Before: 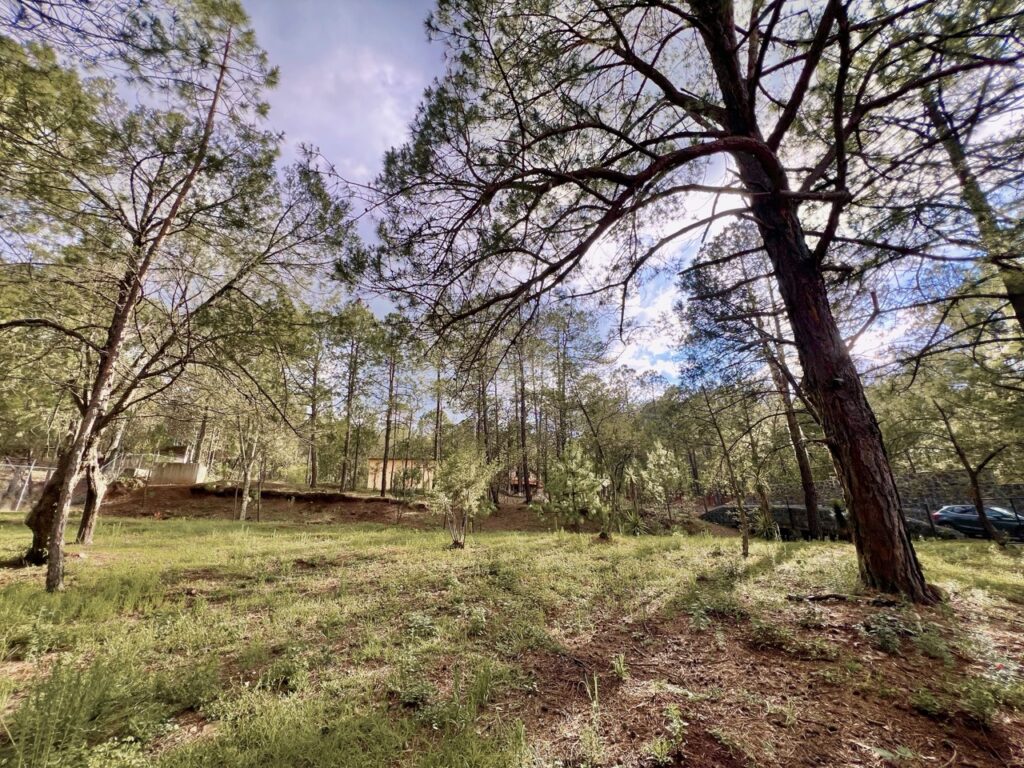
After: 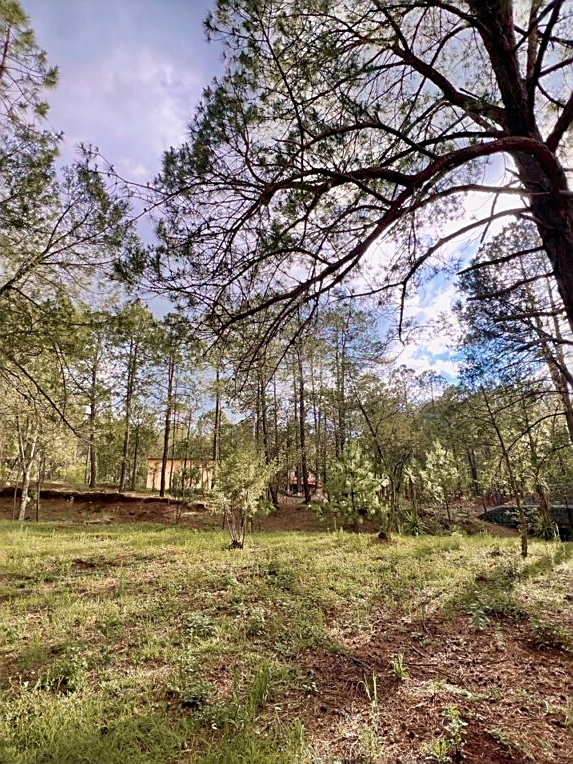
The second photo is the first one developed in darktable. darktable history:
crop: left 21.674%, right 22.086%
sharpen: on, module defaults
